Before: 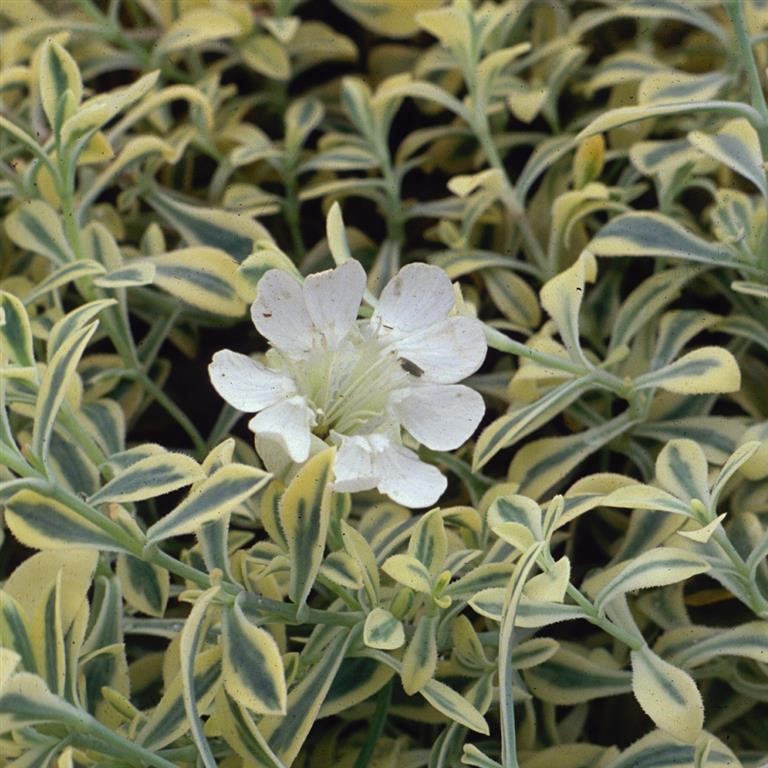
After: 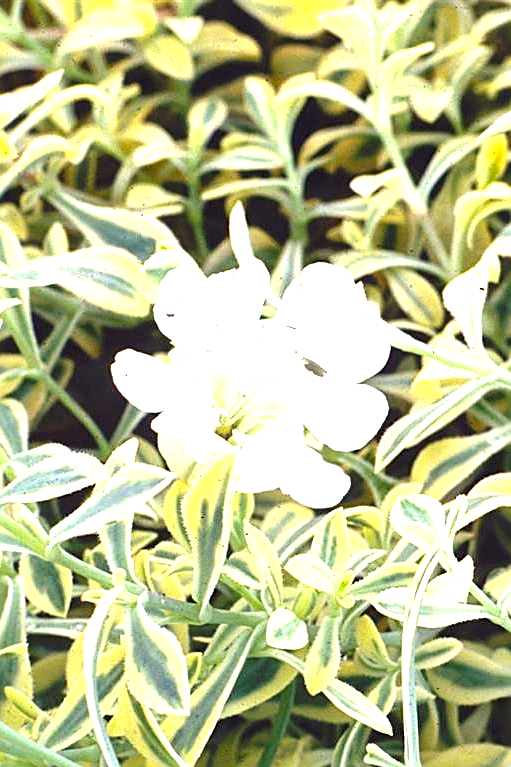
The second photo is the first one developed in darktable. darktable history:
color balance rgb: linear chroma grading › global chroma 3.45%, perceptual saturation grading › global saturation 11.24%, perceptual brilliance grading › global brilliance 3.04%, global vibrance 2.8%
sharpen: on, module defaults
crop and rotate: left 12.648%, right 20.685%
exposure: exposure 2 EV, compensate exposure bias true, compensate highlight preservation false
